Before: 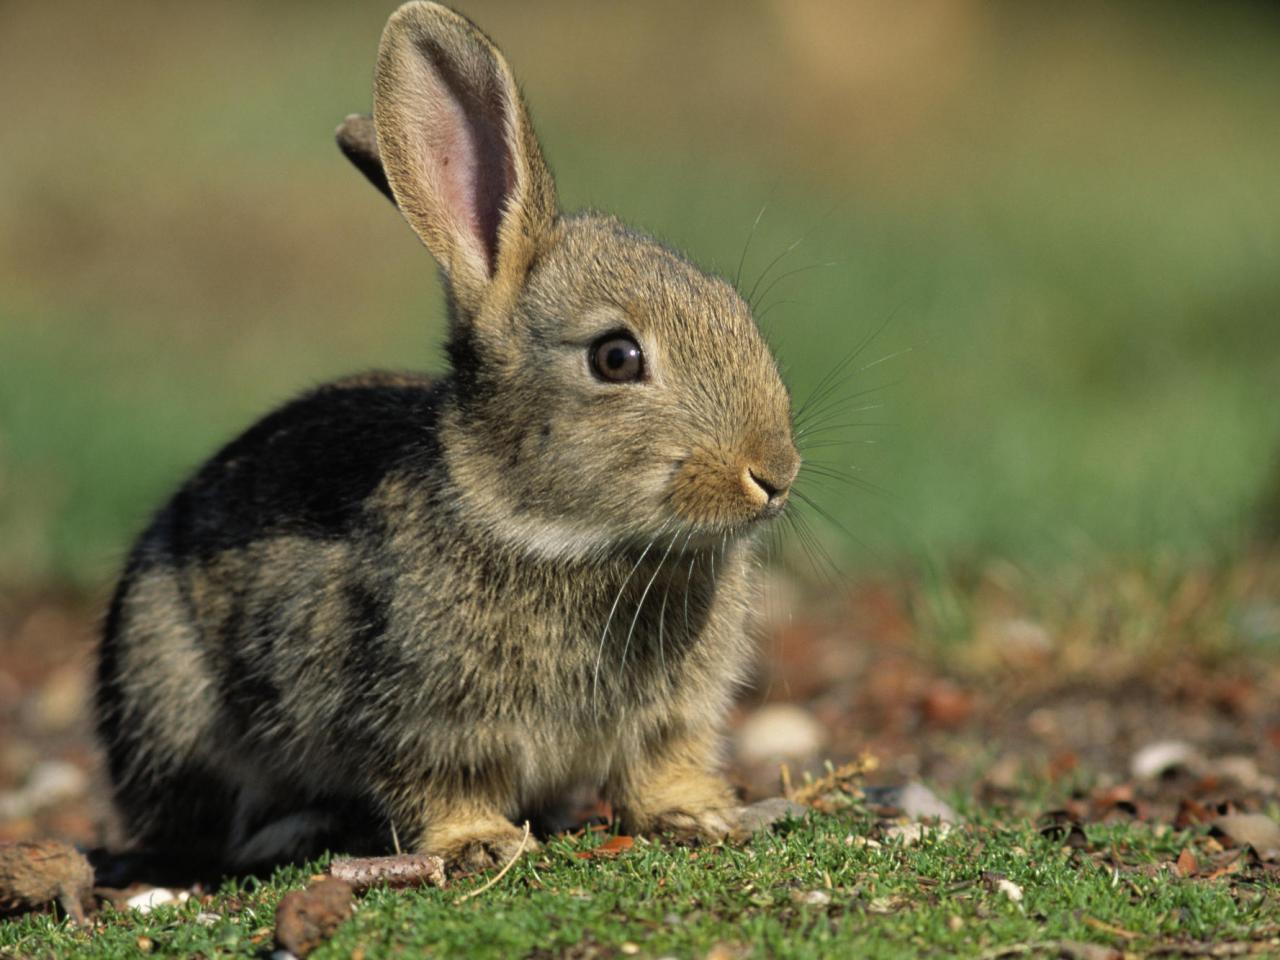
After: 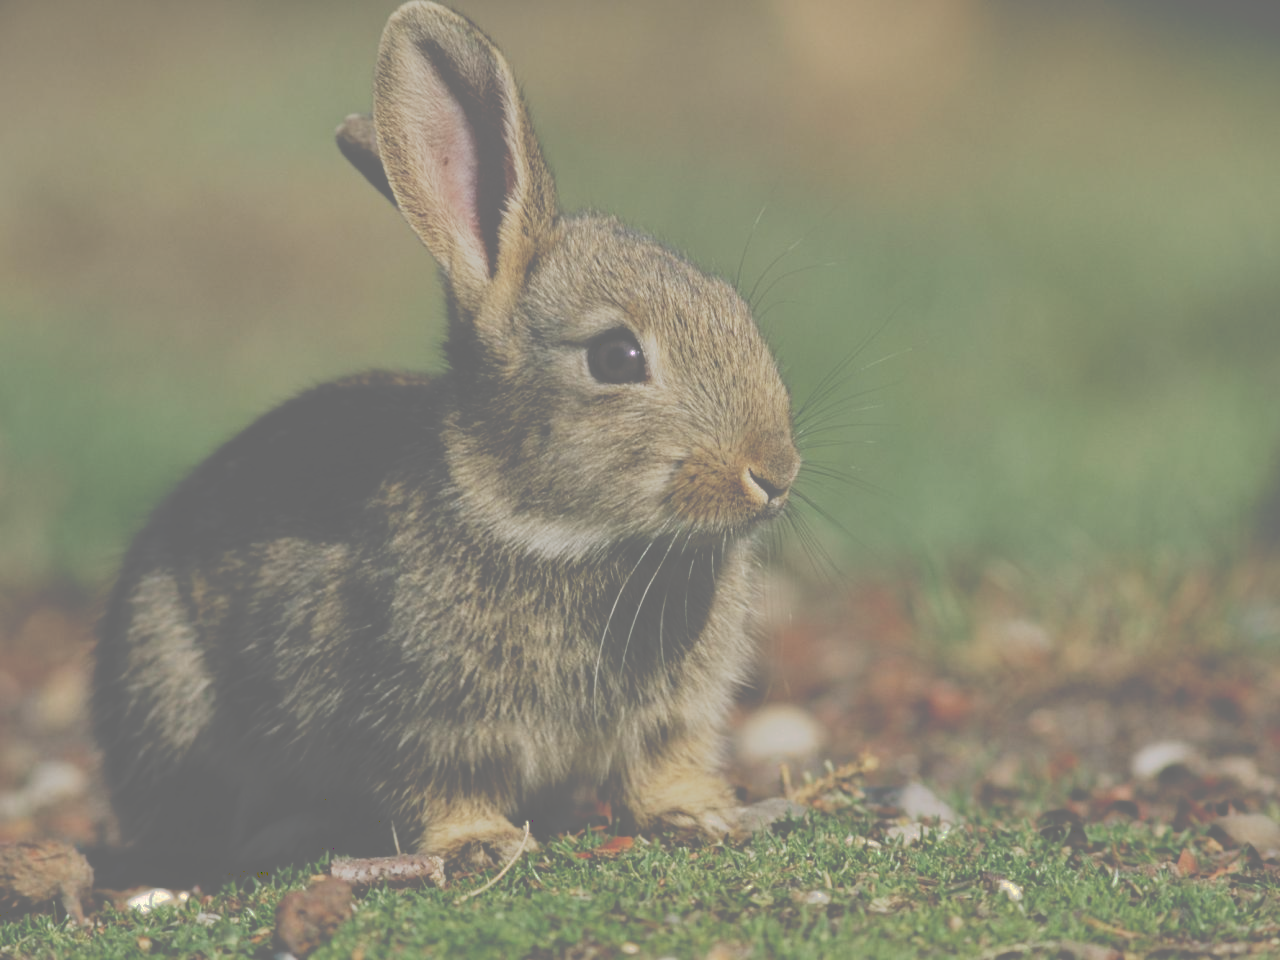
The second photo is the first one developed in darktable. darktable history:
tone curve: curves: ch0 [(0, 0) (0.003, 0.43) (0.011, 0.433) (0.025, 0.434) (0.044, 0.436) (0.069, 0.439) (0.1, 0.442) (0.136, 0.446) (0.177, 0.449) (0.224, 0.454) (0.277, 0.462) (0.335, 0.488) (0.399, 0.524) (0.468, 0.566) (0.543, 0.615) (0.623, 0.666) (0.709, 0.718) (0.801, 0.761) (0.898, 0.801) (1, 1)], preserve colors none
